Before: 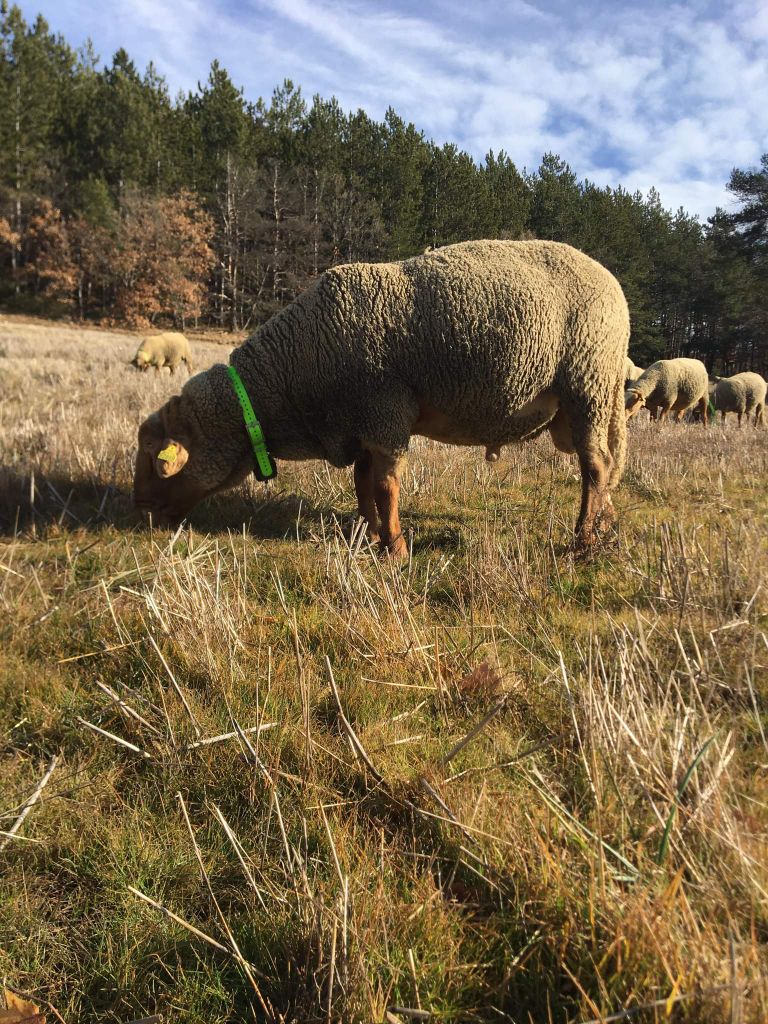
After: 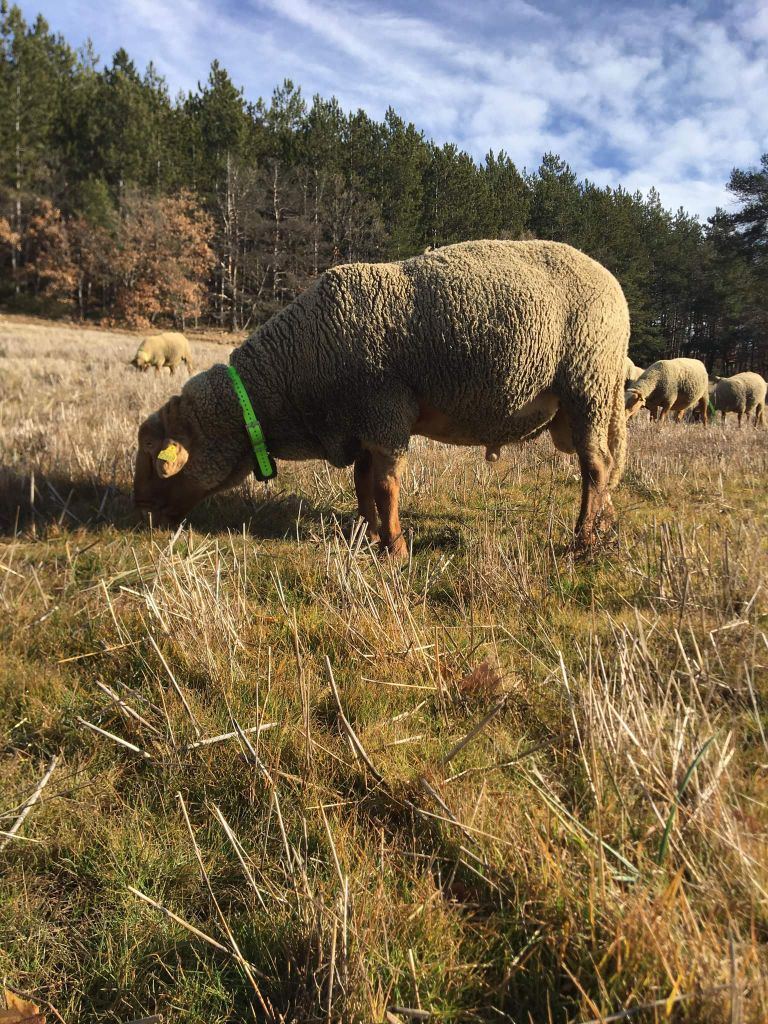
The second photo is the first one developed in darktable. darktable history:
shadows and highlights: radius 116, shadows 42.18, highlights -62.05, soften with gaussian
